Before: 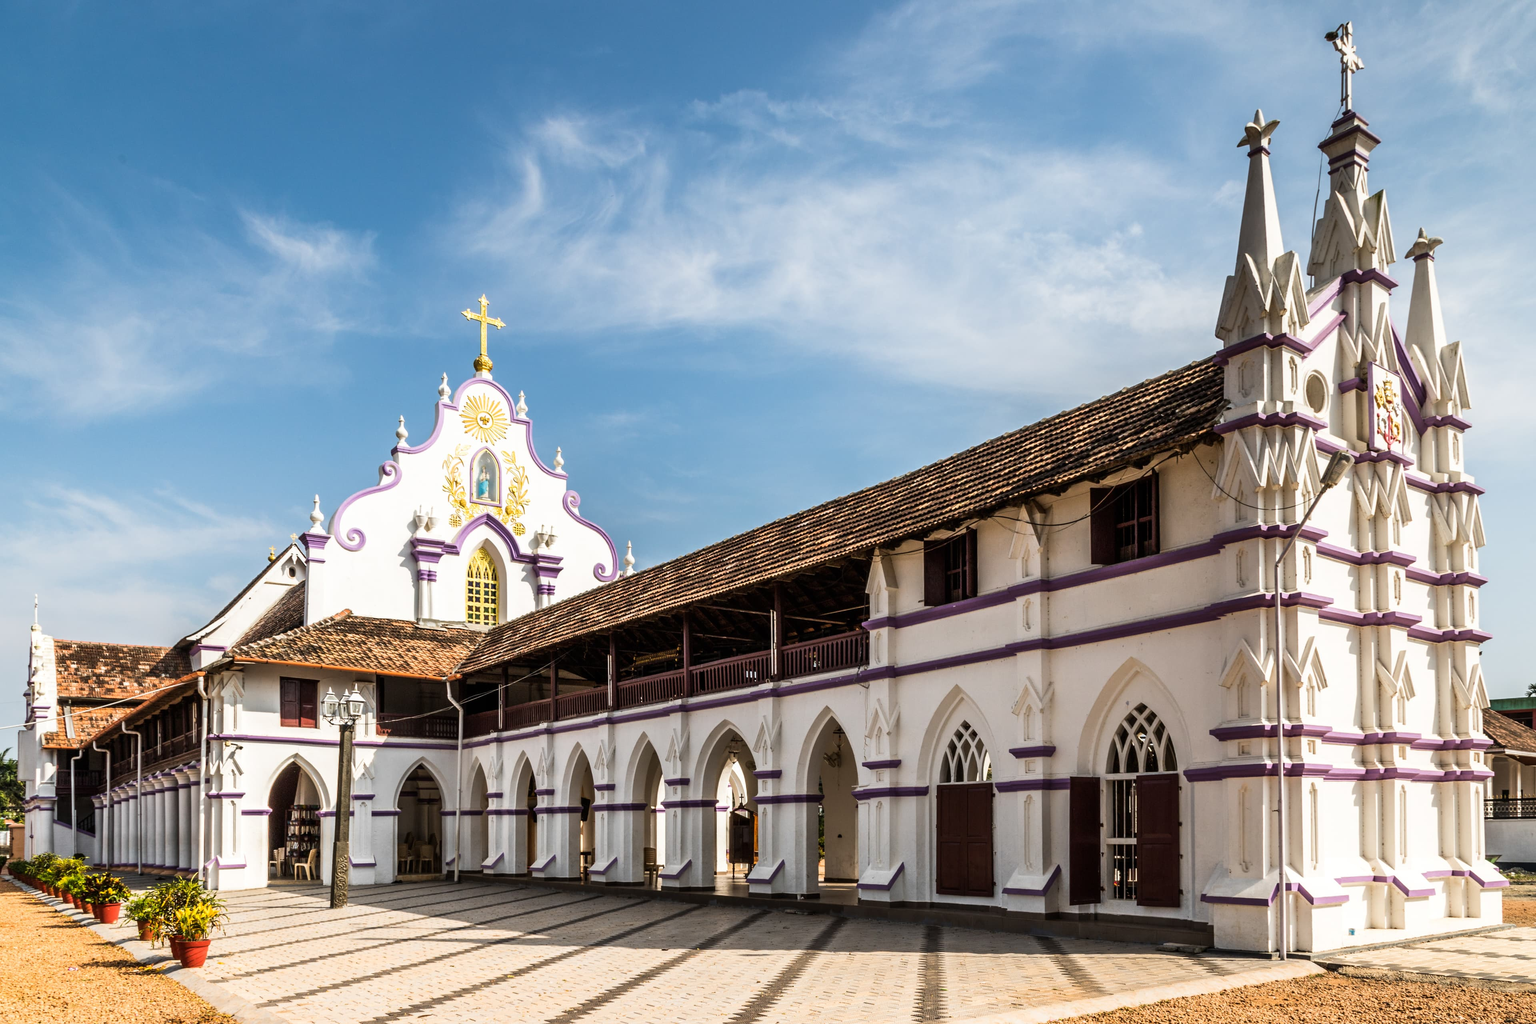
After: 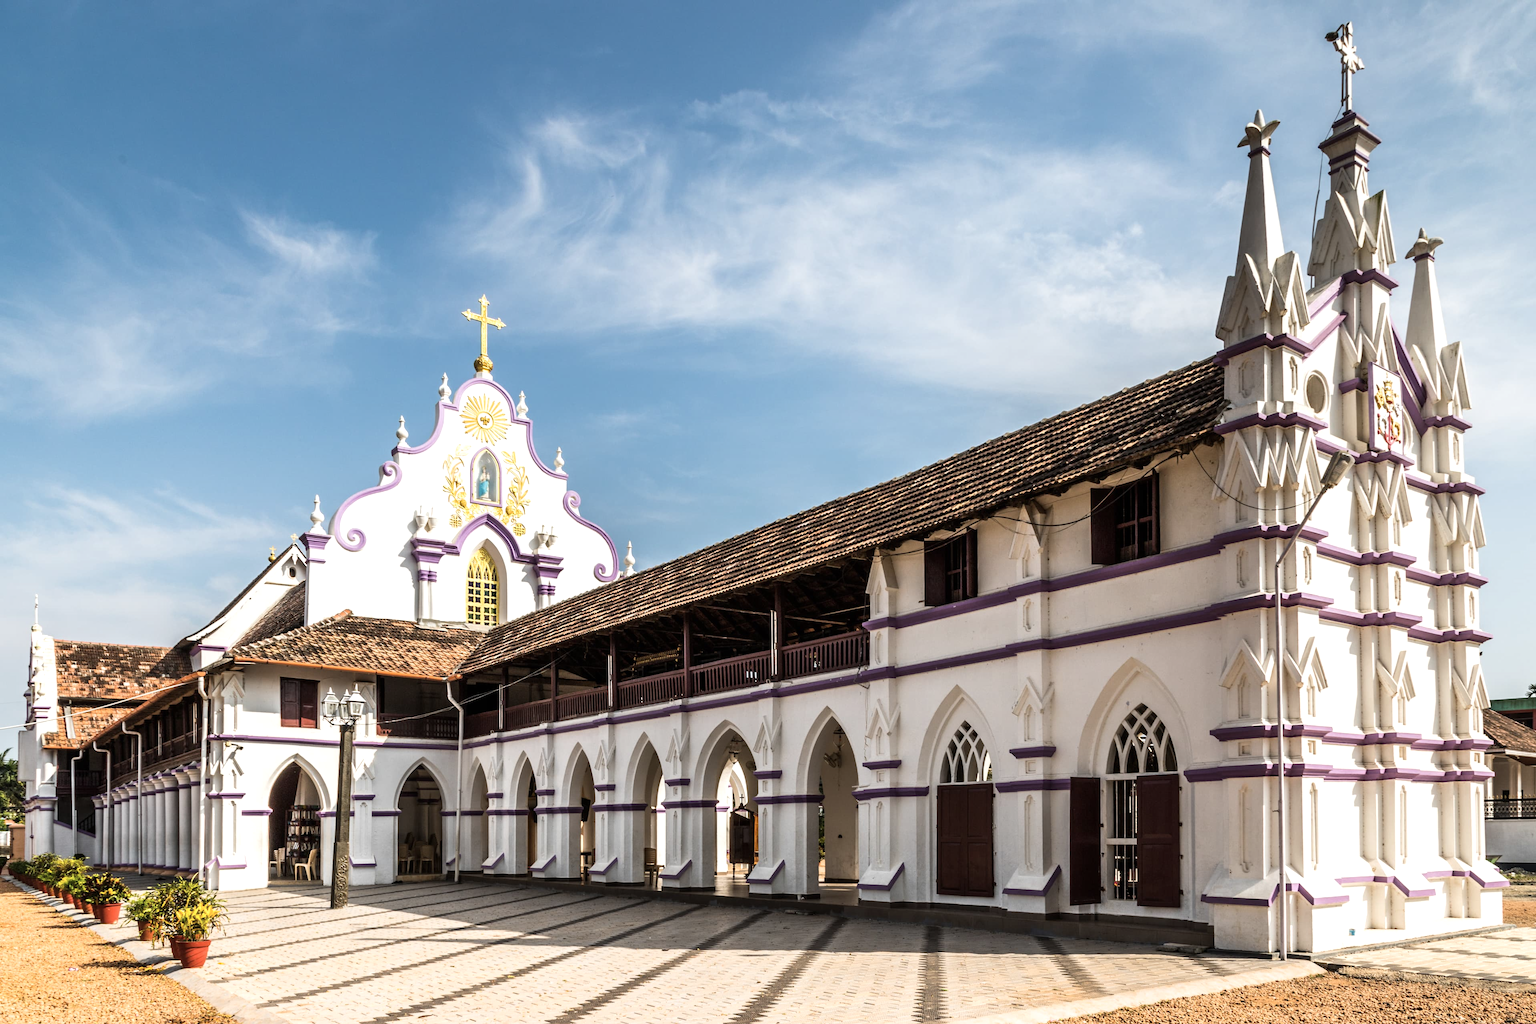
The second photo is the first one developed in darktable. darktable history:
exposure: exposure 0.174 EV, compensate exposure bias true, compensate highlight preservation false
contrast brightness saturation: saturation -0.156
